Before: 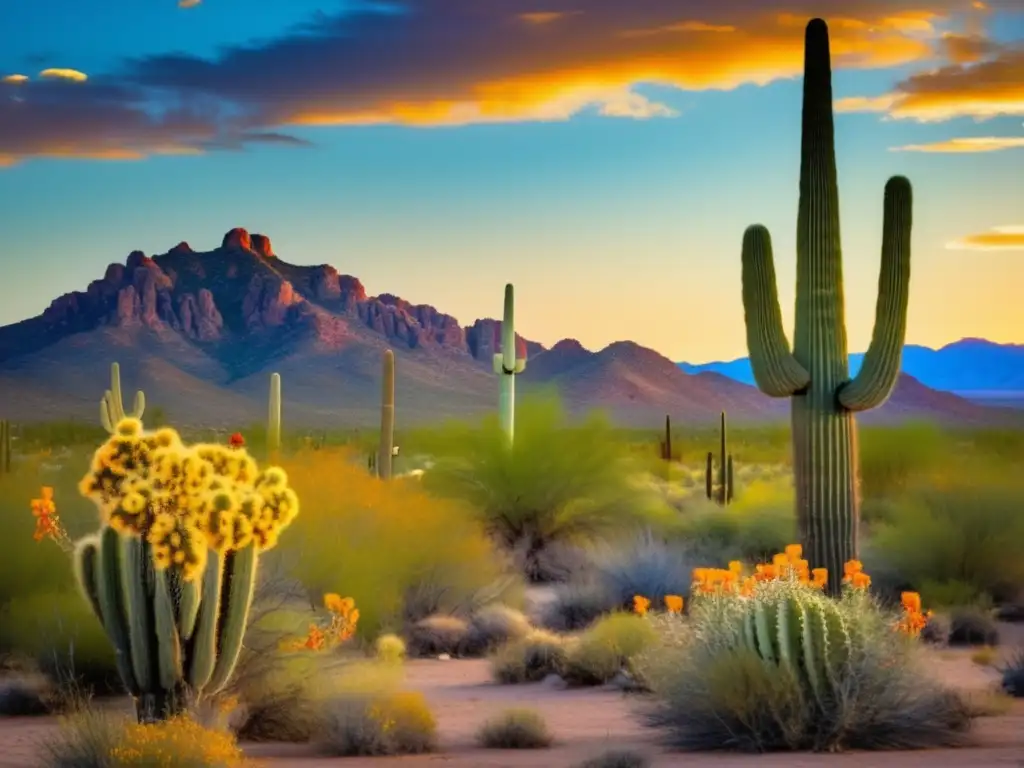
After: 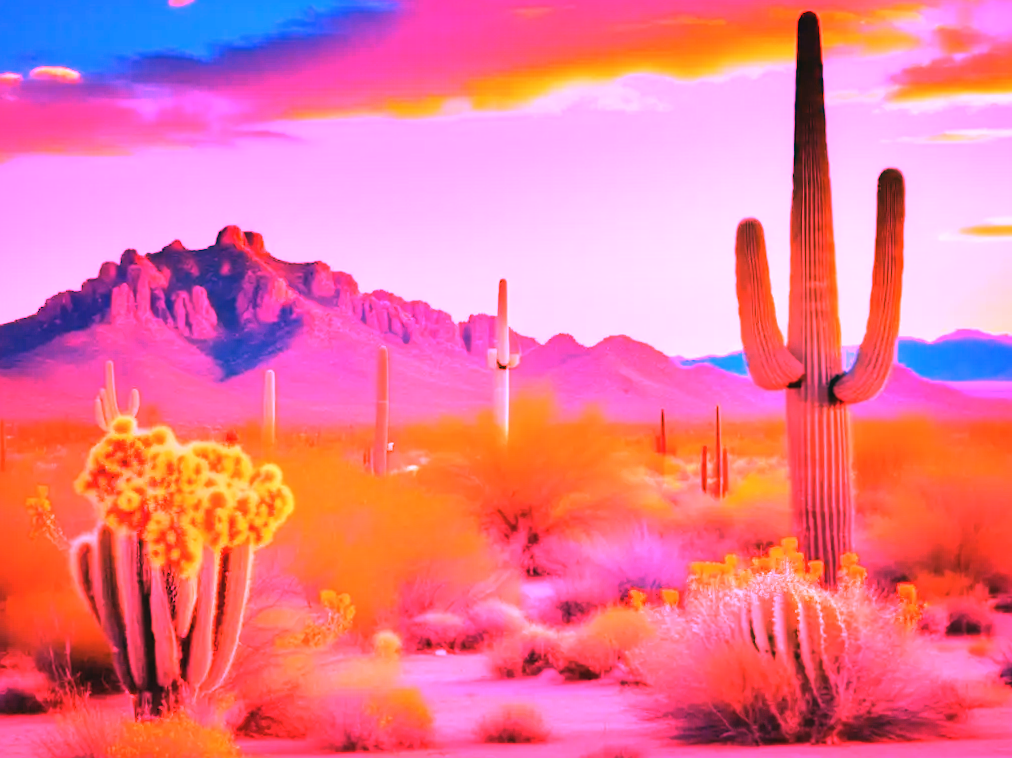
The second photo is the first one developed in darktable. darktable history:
exposure: black level correction -0.005, exposure 0.054 EV, compensate highlight preservation false
white balance: red 4.26, blue 1.802
rotate and perspective: rotation -0.45°, automatic cropping original format, crop left 0.008, crop right 0.992, crop top 0.012, crop bottom 0.988
